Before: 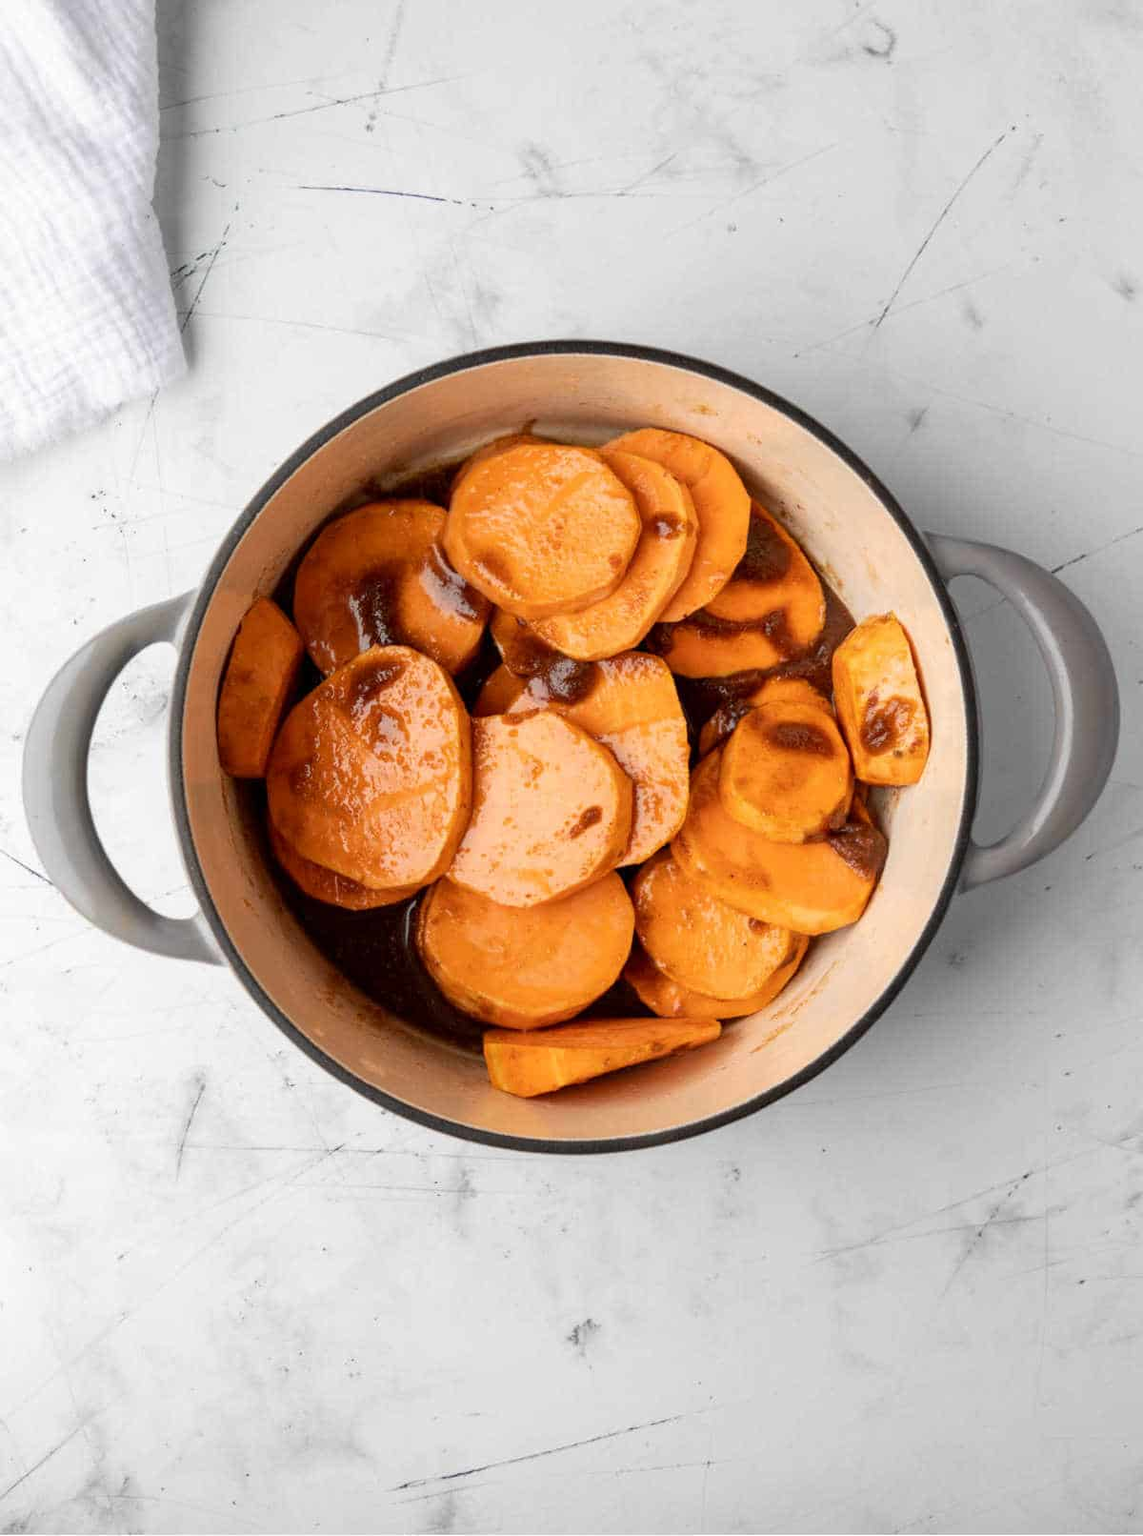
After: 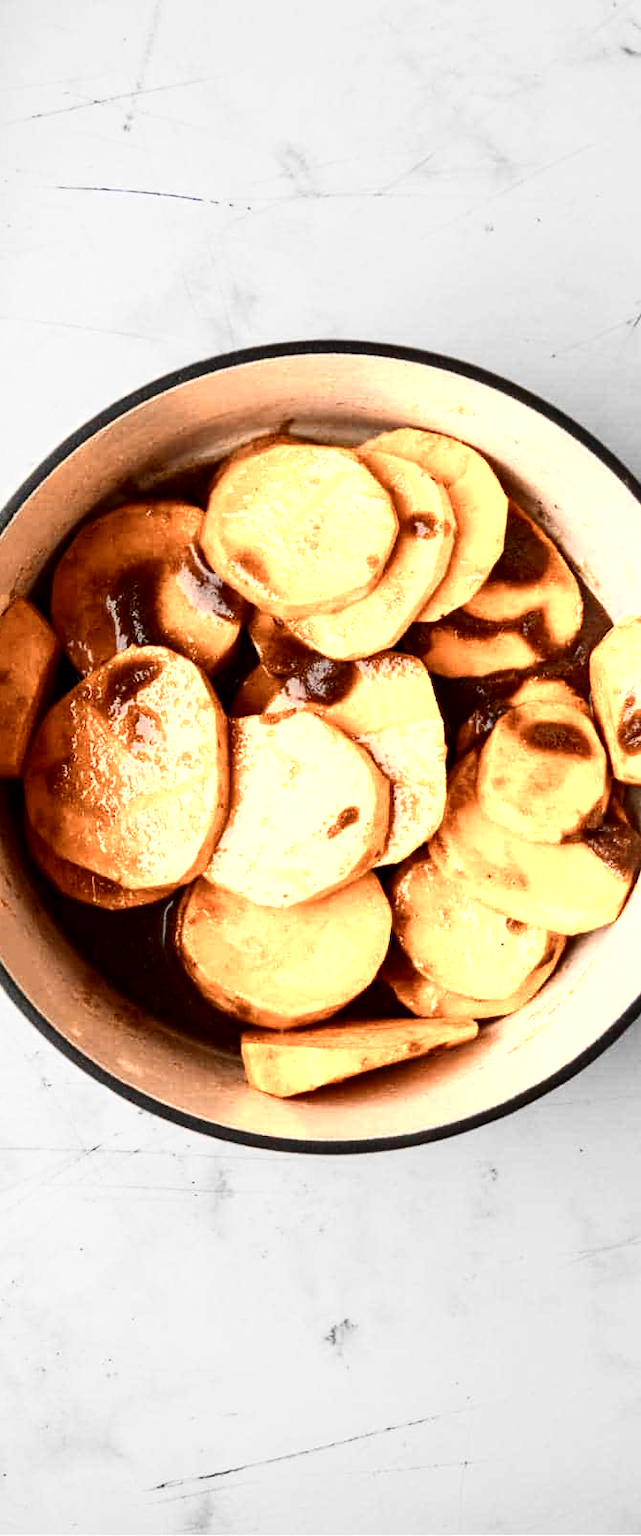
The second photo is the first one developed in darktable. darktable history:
crop: left 21.326%, right 22.532%
color zones: curves: ch0 [(0.018, 0.548) (0.197, 0.654) (0.425, 0.447) (0.605, 0.658) (0.732, 0.579)]; ch1 [(0.105, 0.531) (0.224, 0.531) (0.386, 0.39) (0.618, 0.456) (0.732, 0.456) (0.956, 0.421)]; ch2 [(0.039, 0.583) (0.215, 0.465) (0.399, 0.544) (0.465, 0.548) (0.614, 0.447) (0.724, 0.43) (0.882, 0.623) (0.956, 0.632)]
contrast brightness saturation: contrast 0.285
color balance rgb: linear chroma grading › mid-tones 7.598%, perceptual saturation grading › global saturation 0.344%
